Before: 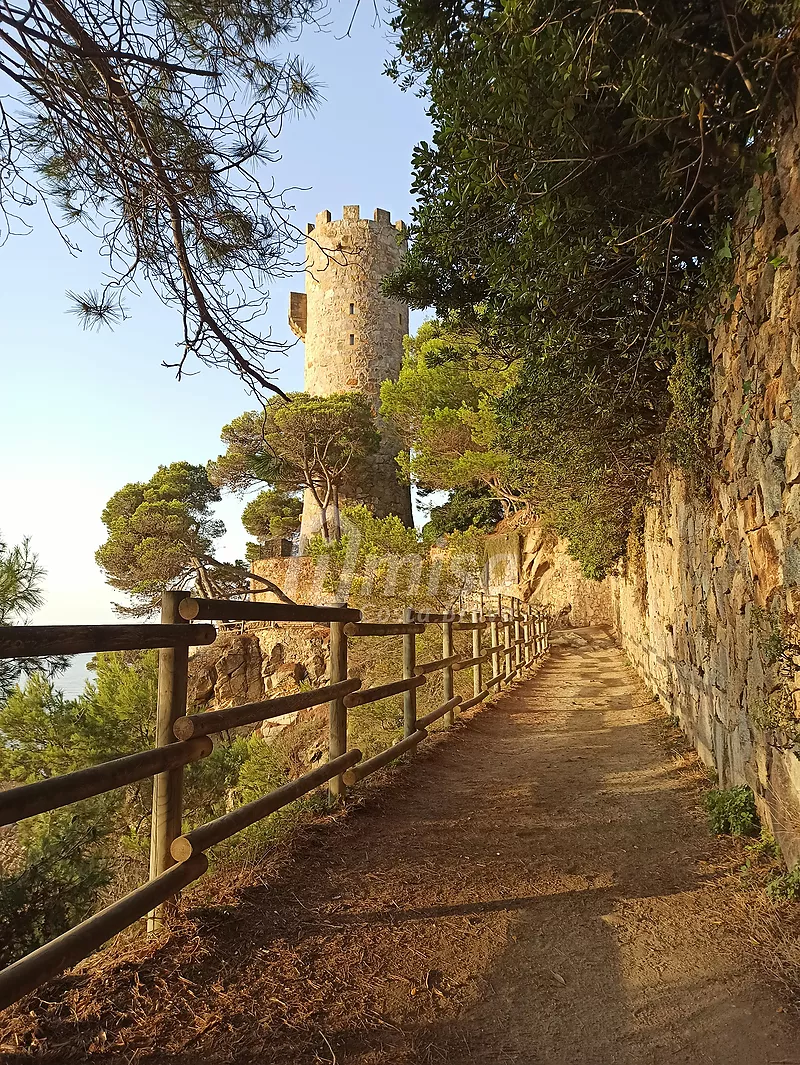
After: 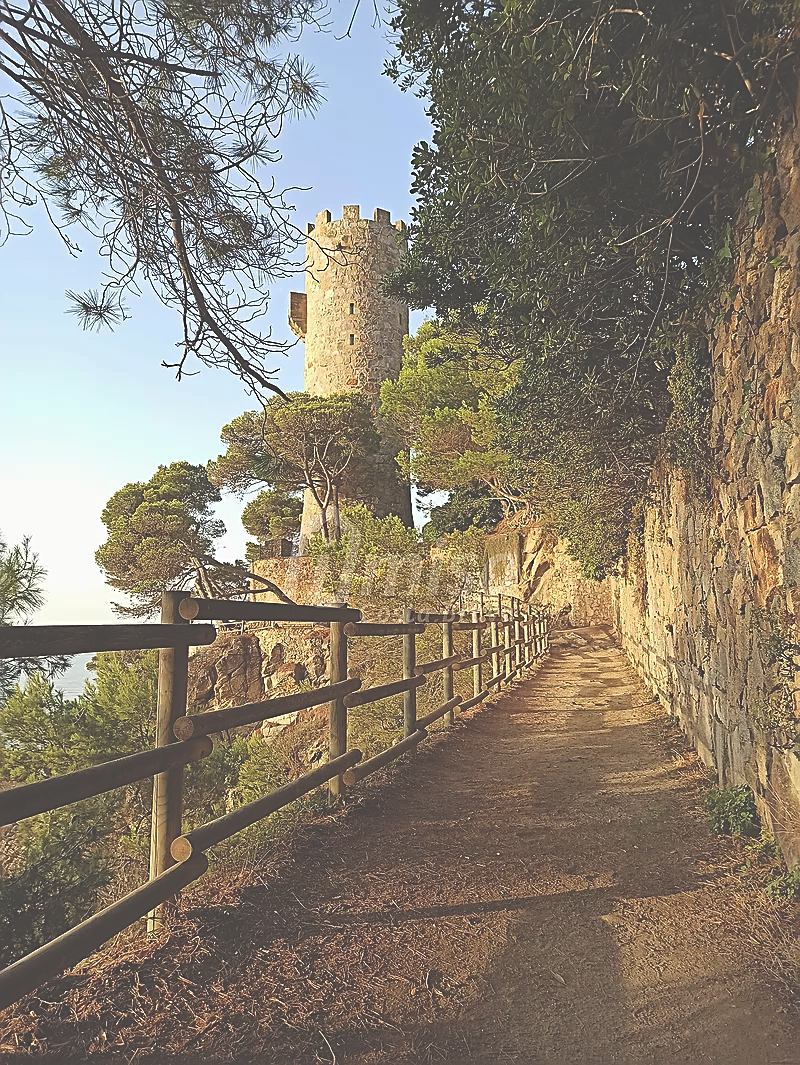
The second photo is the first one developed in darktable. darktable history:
sharpen: on, module defaults
shadows and highlights: shadows 20.46, highlights -20.15, soften with gaussian
exposure: black level correction -0.063, exposure -0.05 EV, compensate highlight preservation false
haze removal: compatibility mode true, adaptive false
